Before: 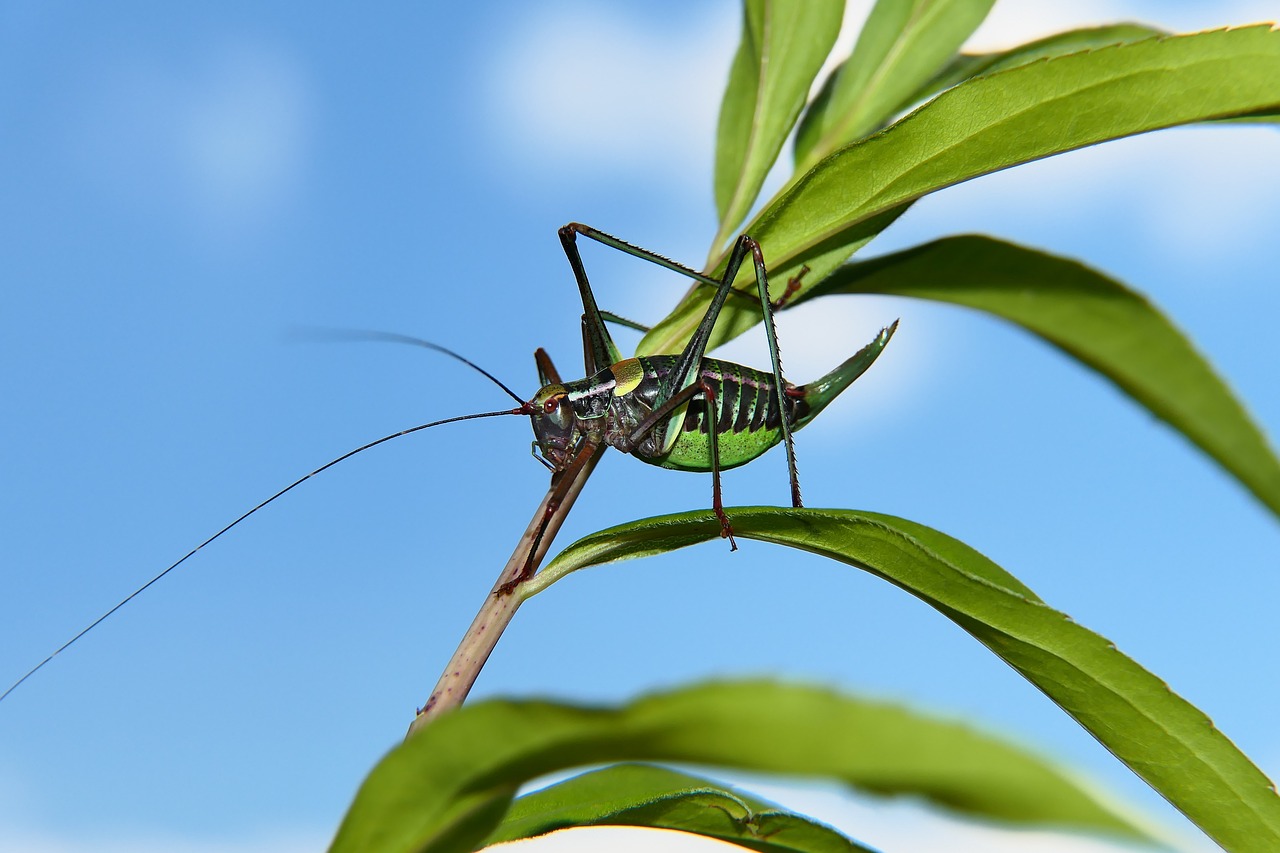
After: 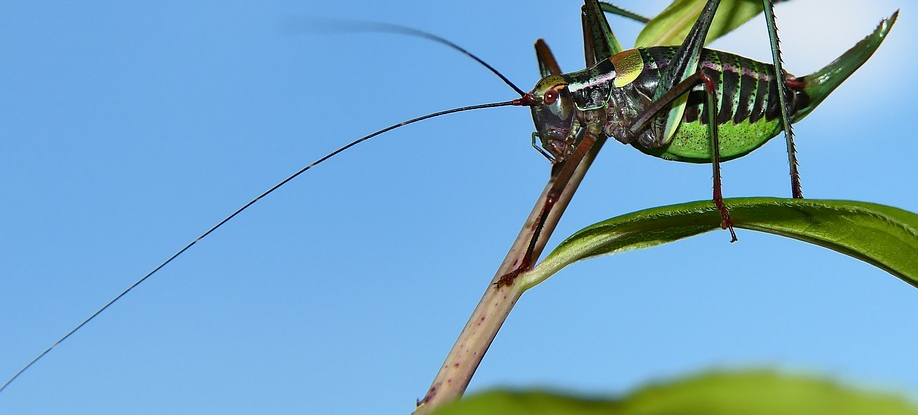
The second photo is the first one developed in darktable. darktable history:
crop: top 36.241%, right 28.266%, bottom 15.045%
